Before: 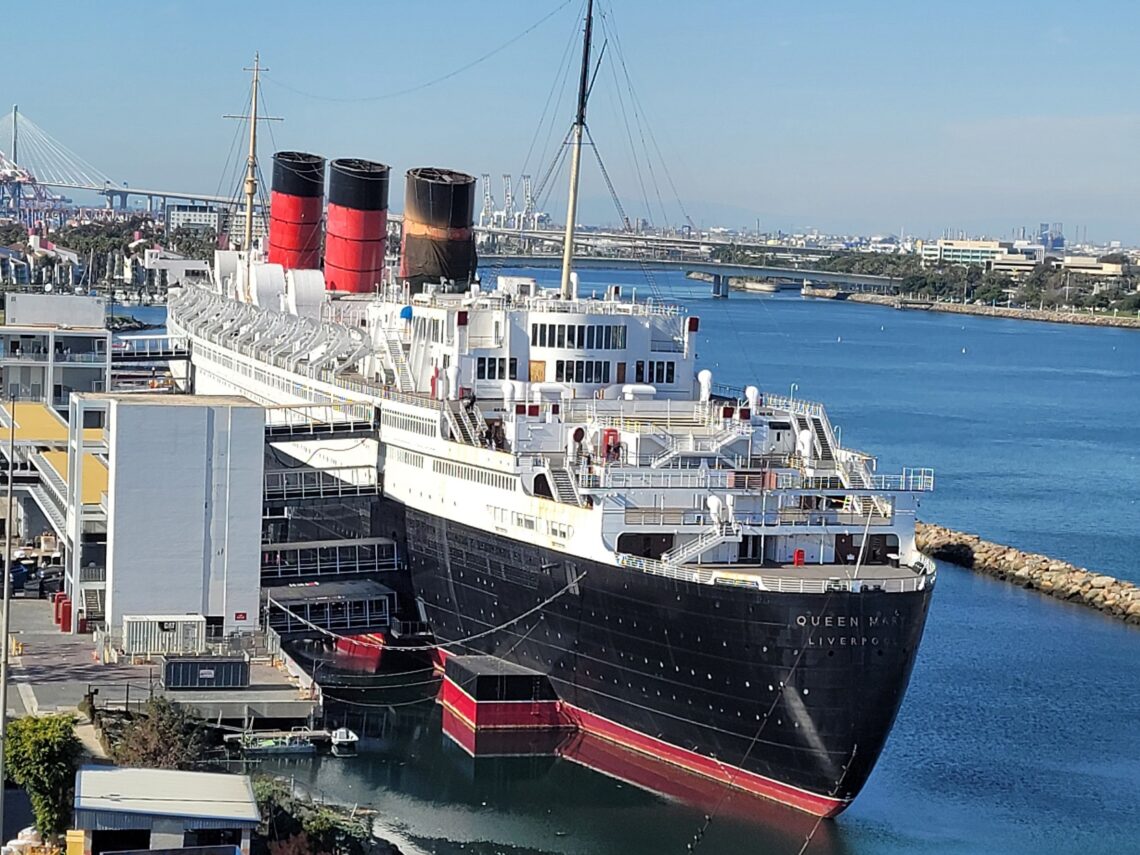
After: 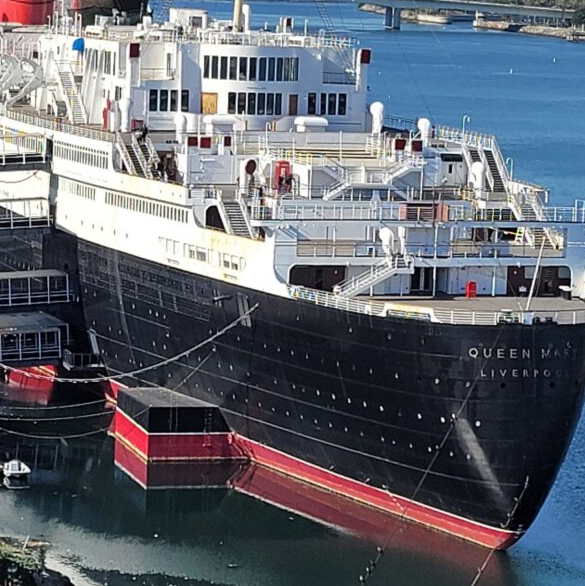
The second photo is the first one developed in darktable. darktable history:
shadows and highlights: shadows 32.19, highlights -31.39, soften with gaussian
crop and rotate: left 28.824%, top 31.439%, right 19.819%
